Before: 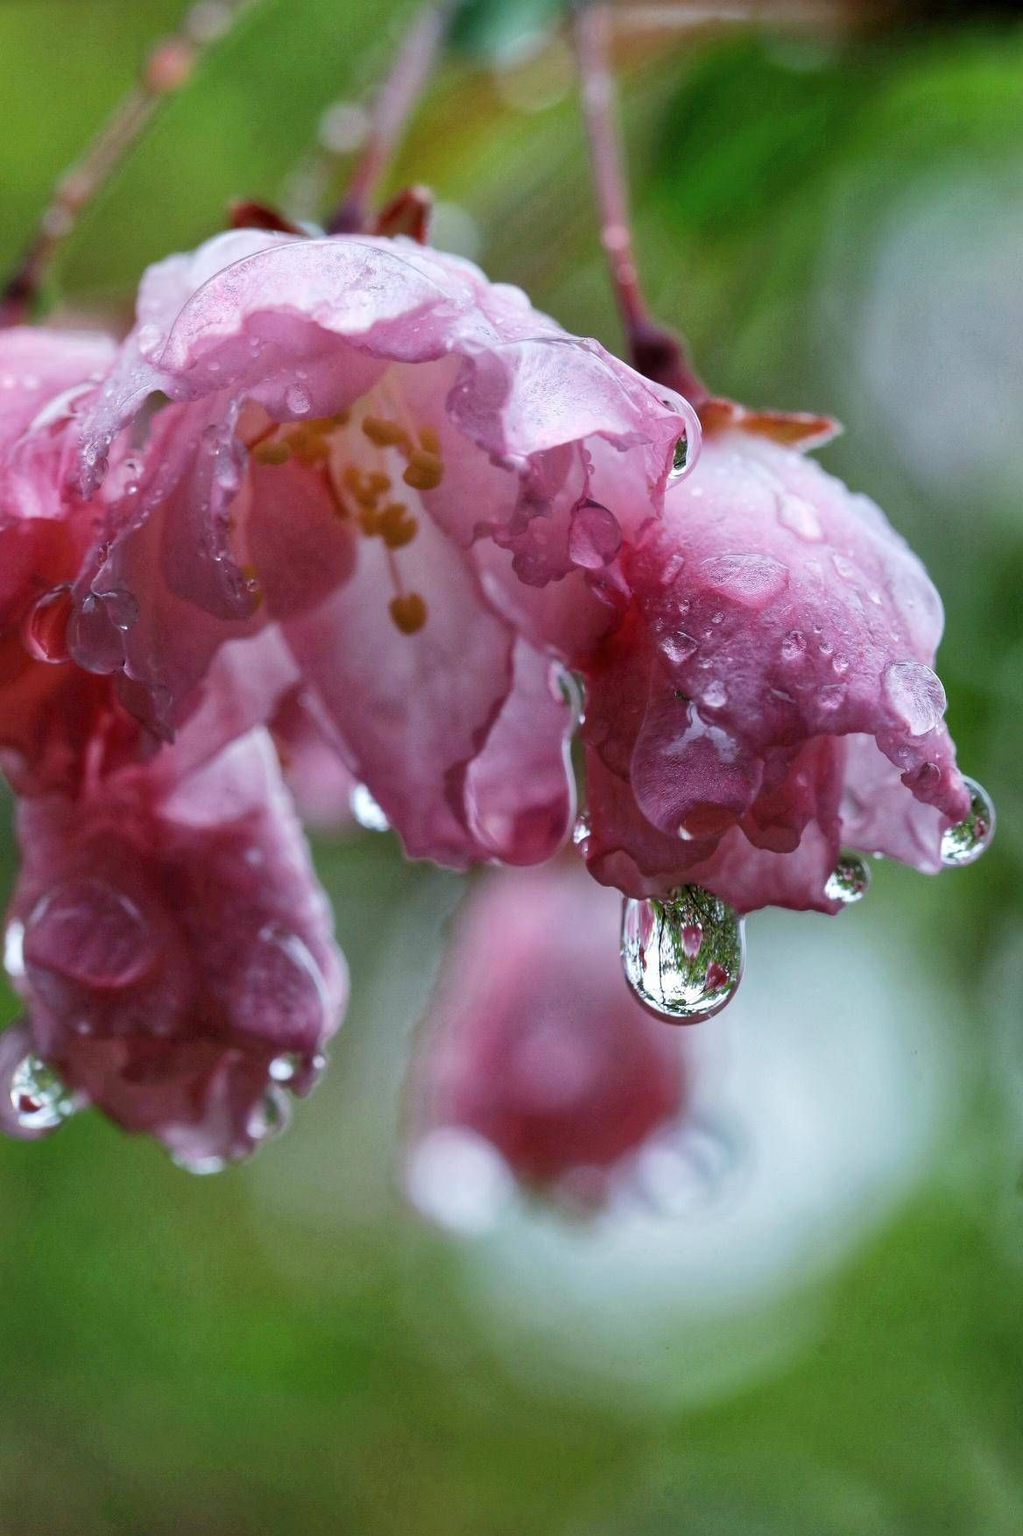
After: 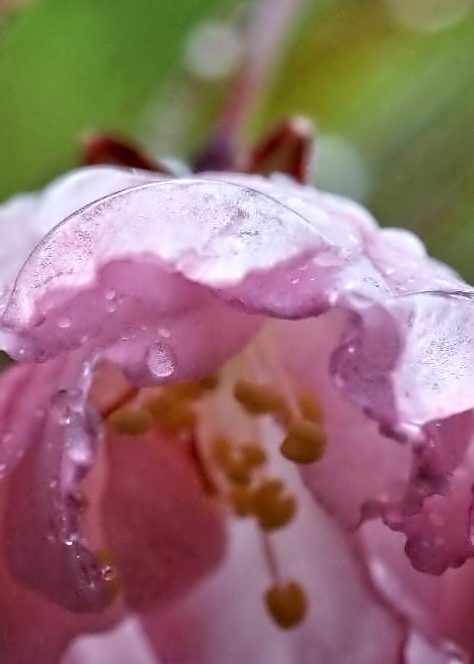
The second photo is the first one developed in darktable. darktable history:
exposure: black level correction 0.002, compensate highlight preservation false
crop: left 15.452%, top 5.459%, right 43.956%, bottom 56.62%
contrast equalizer: octaves 7, y [[0.5, 0.542, 0.583, 0.625, 0.667, 0.708], [0.5 ×6], [0.5 ×6], [0, 0.033, 0.067, 0.1, 0.133, 0.167], [0, 0.05, 0.1, 0.15, 0.2, 0.25]]
